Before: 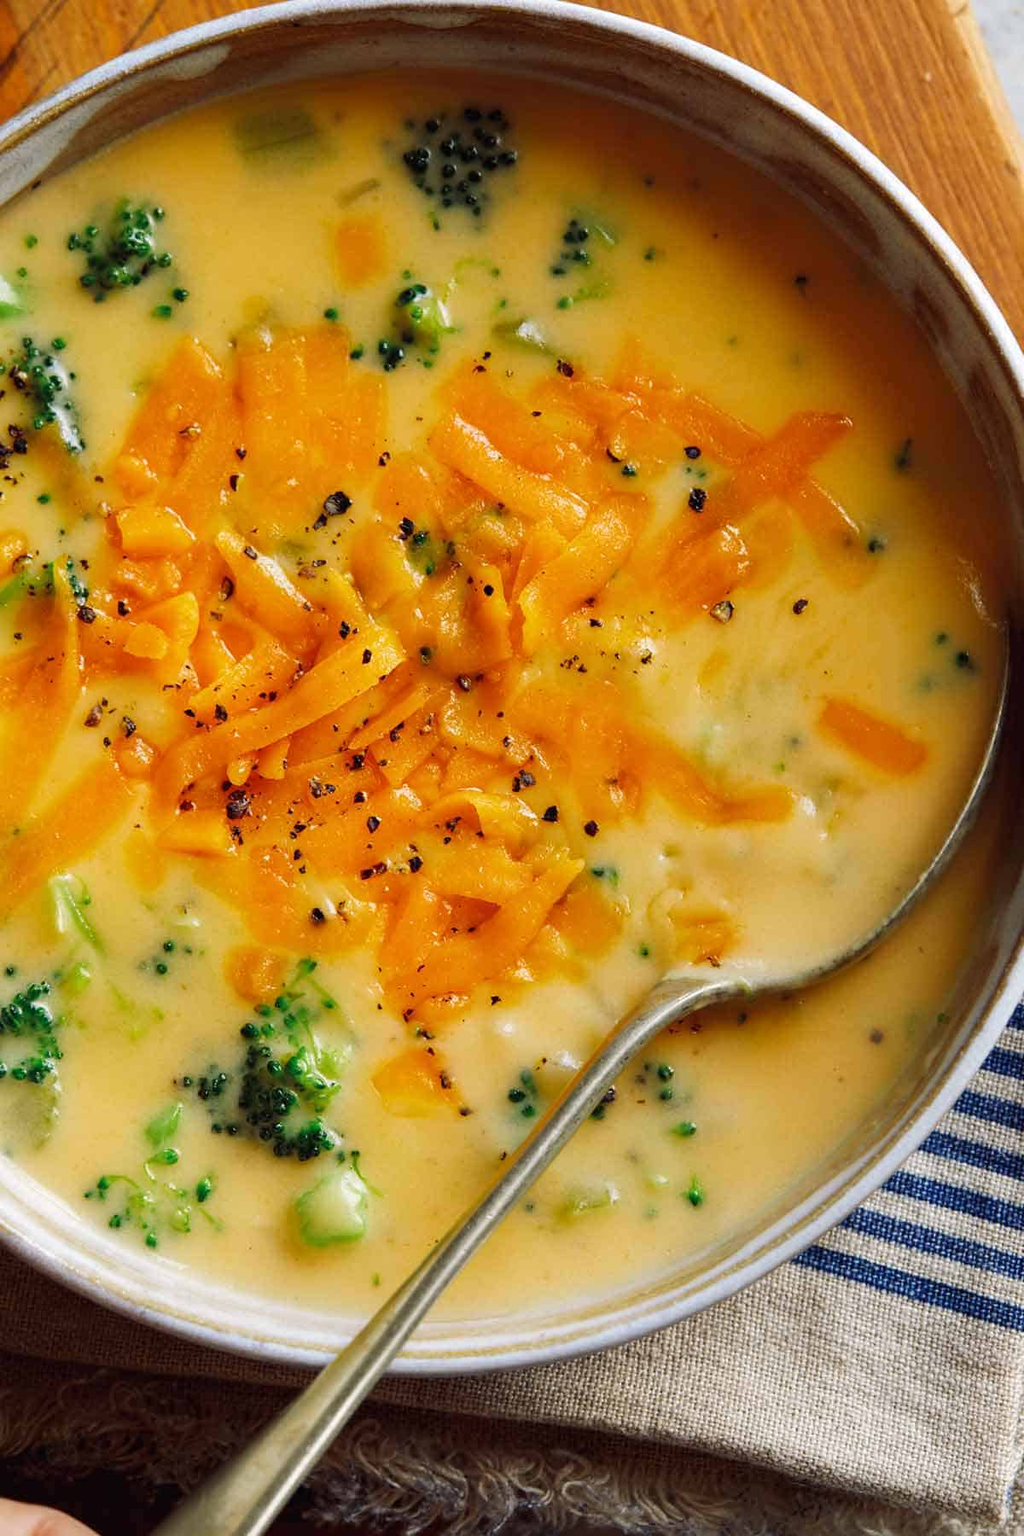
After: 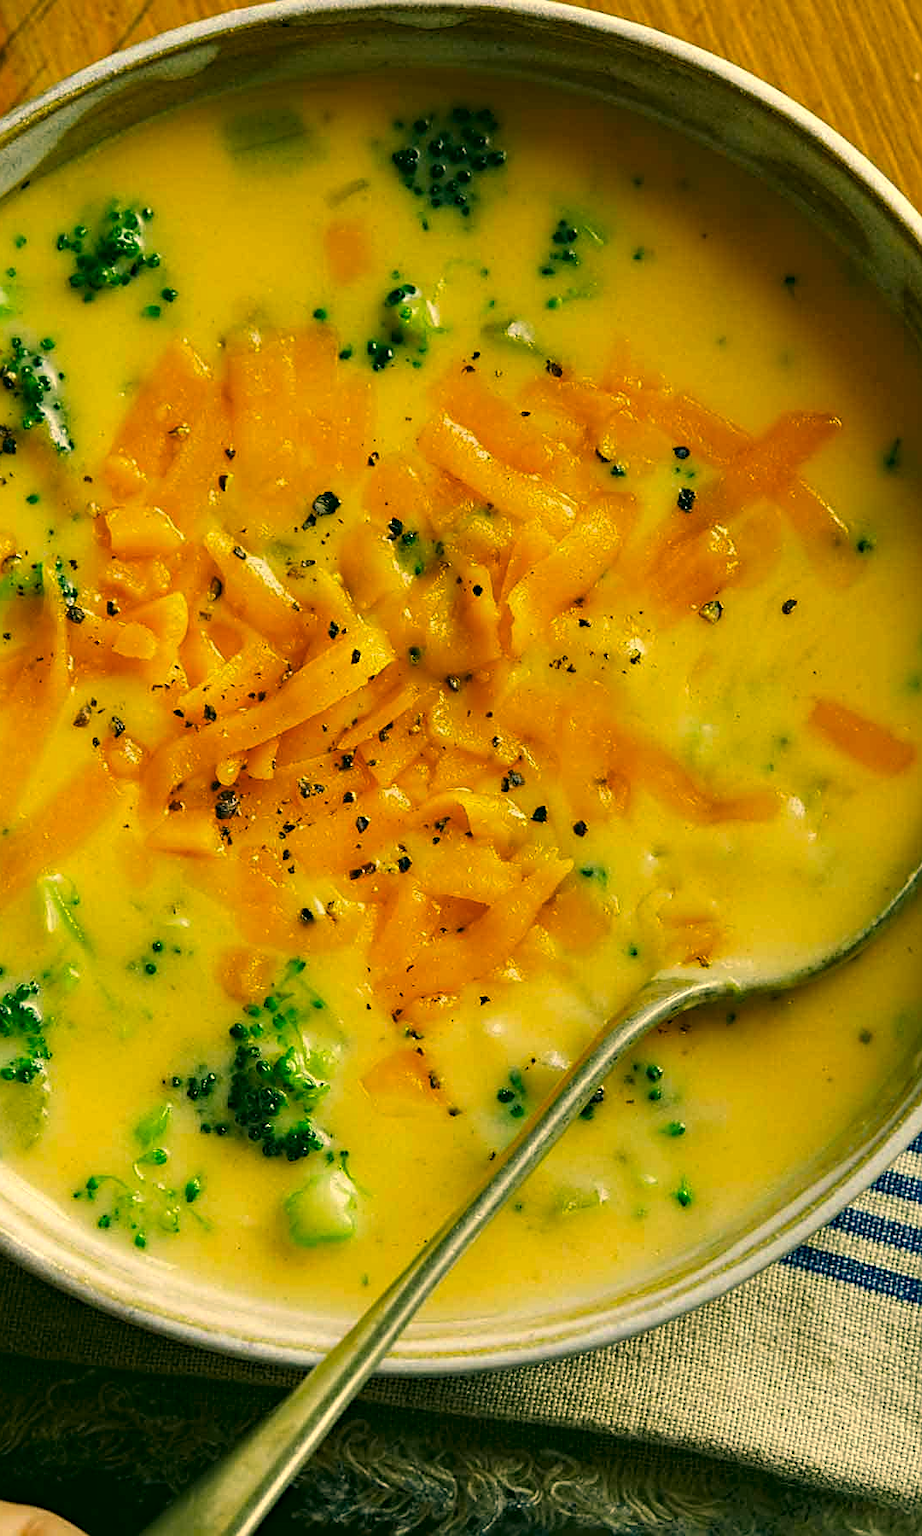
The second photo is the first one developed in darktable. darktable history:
color correction: highlights a* 5.62, highlights b* 33.57, shadows a* -25.86, shadows b* 4.02
sharpen: on, module defaults
crop and rotate: left 1.088%, right 8.807%
haze removal: compatibility mode true, adaptive false
